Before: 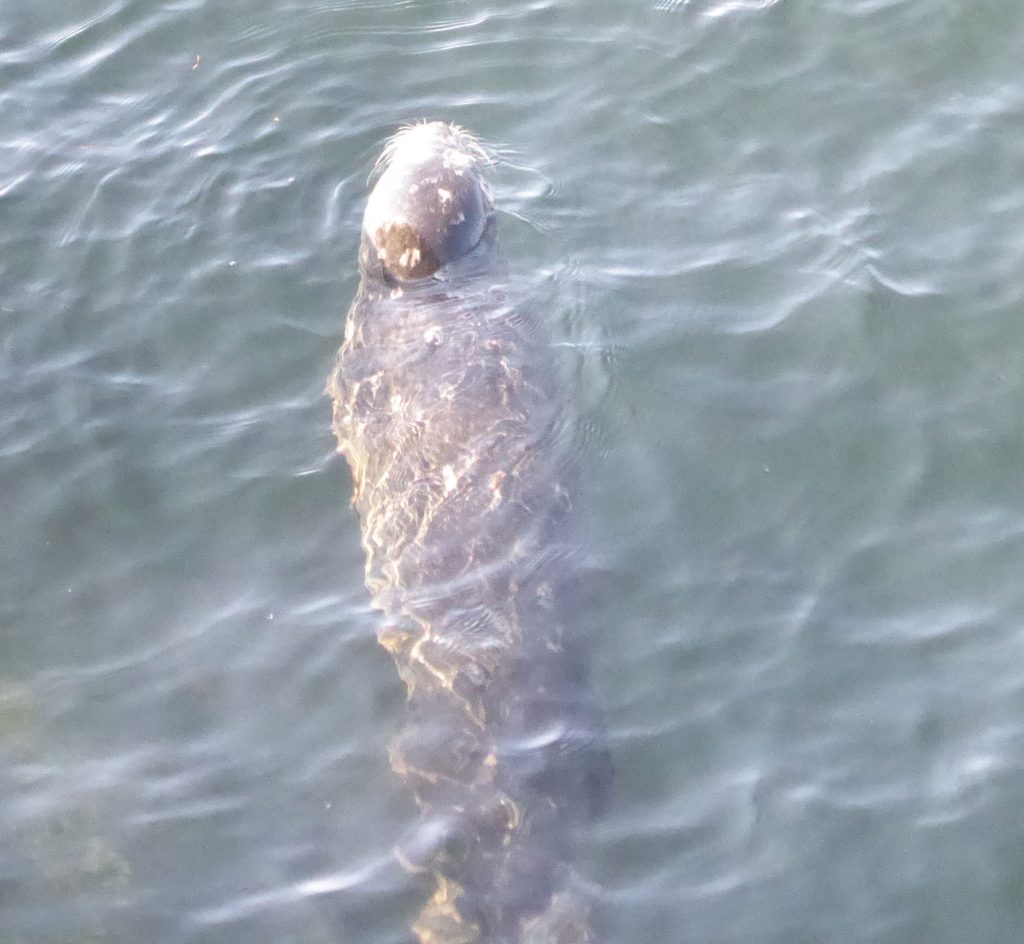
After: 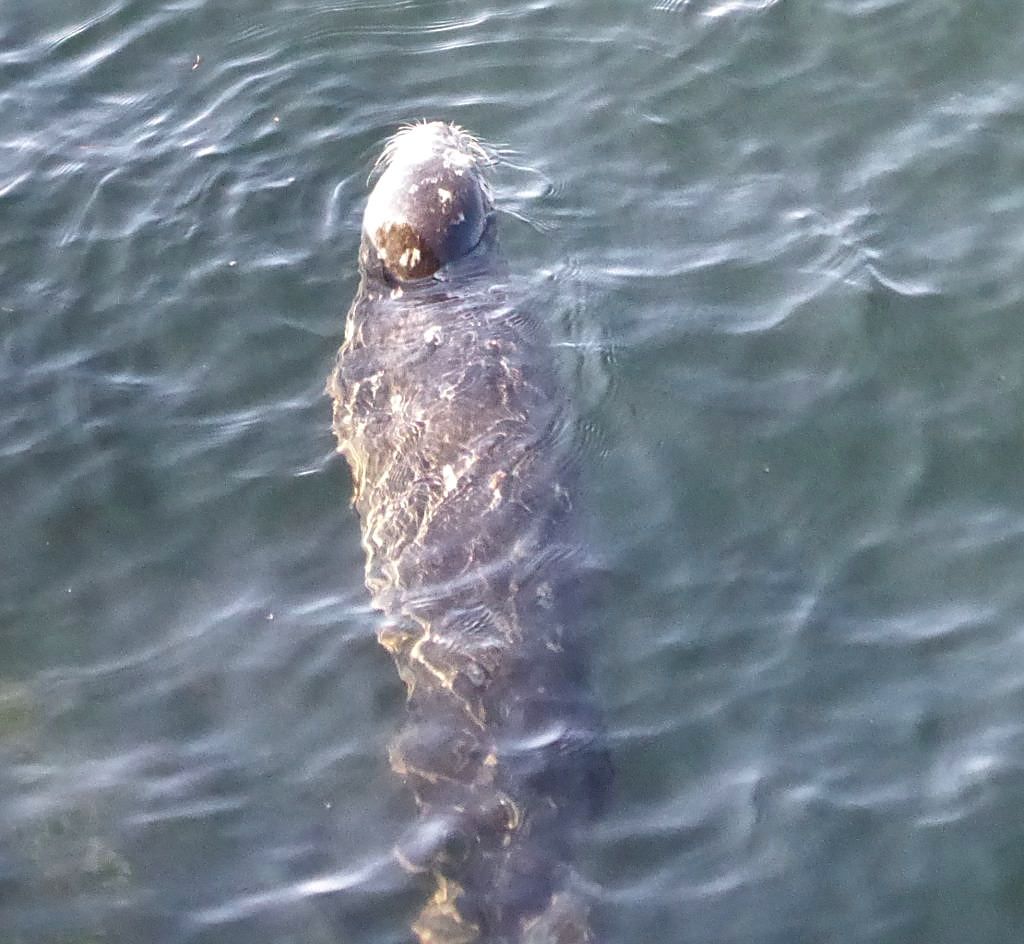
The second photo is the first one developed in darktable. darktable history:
sharpen: on, module defaults
contrast brightness saturation: brightness -0.255, saturation 0.204
local contrast: mode bilateral grid, contrast 20, coarseness 49, detail 119%, midtone range 0.2
